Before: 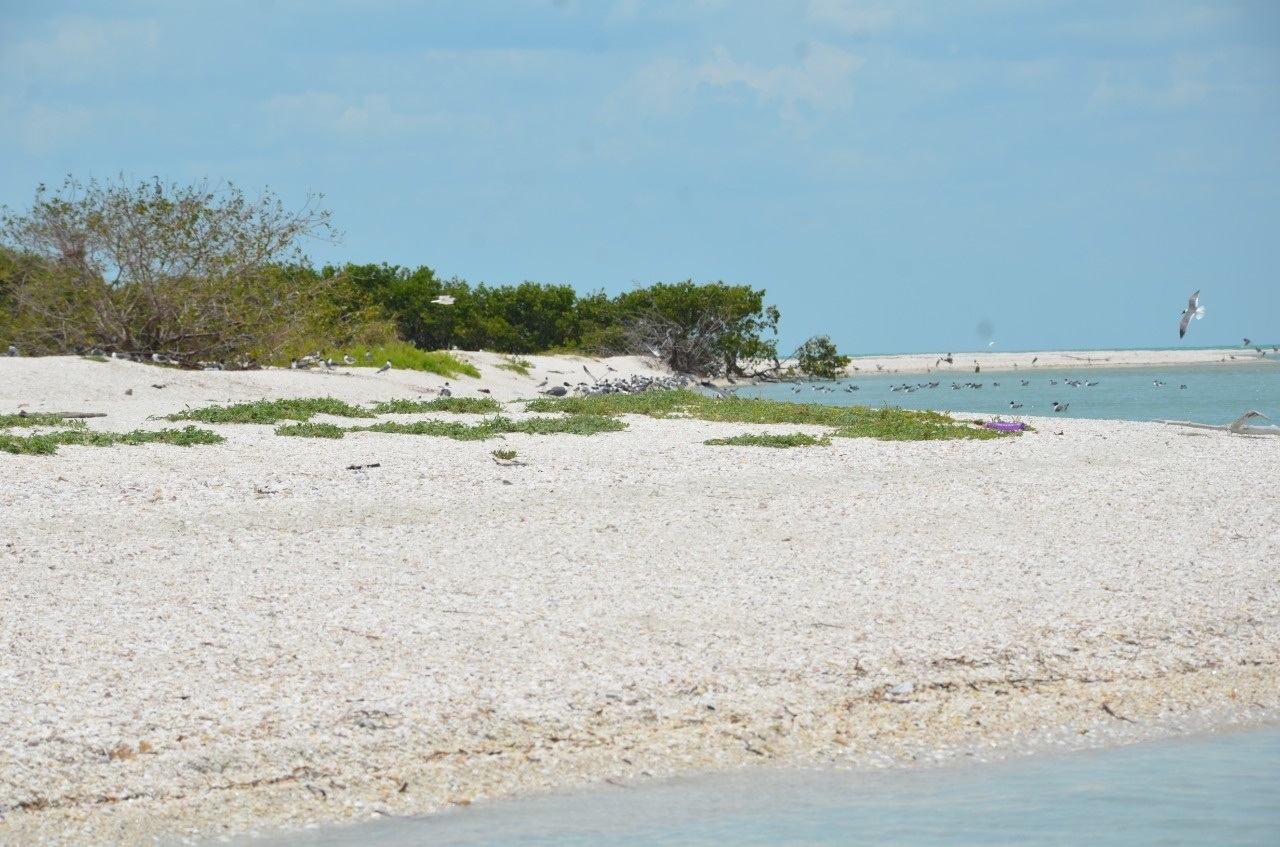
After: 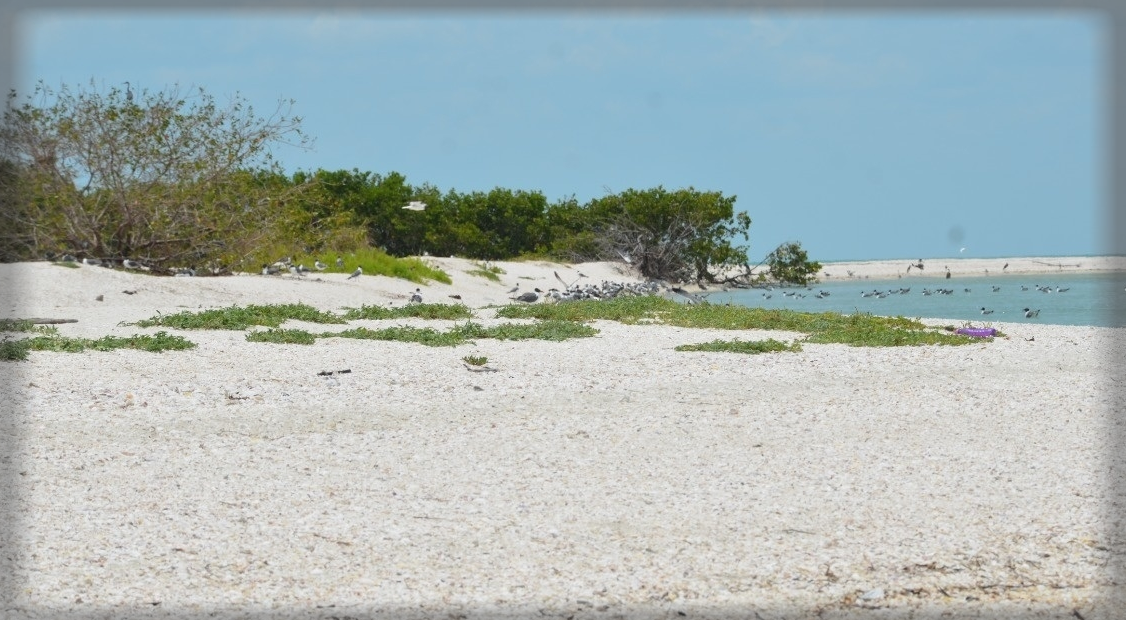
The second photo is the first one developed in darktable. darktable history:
vignetting: fall-off start 93.26%, fall-off radius 5.08%, automatic ratio true, width/height ratio 1.331, shape 0.044
crop and rotate: left 2.283%, top 11.147%, right 9.715%, bottom 15.562%
exposure: exposure -0.066 EV, compensate highlight preservation false
